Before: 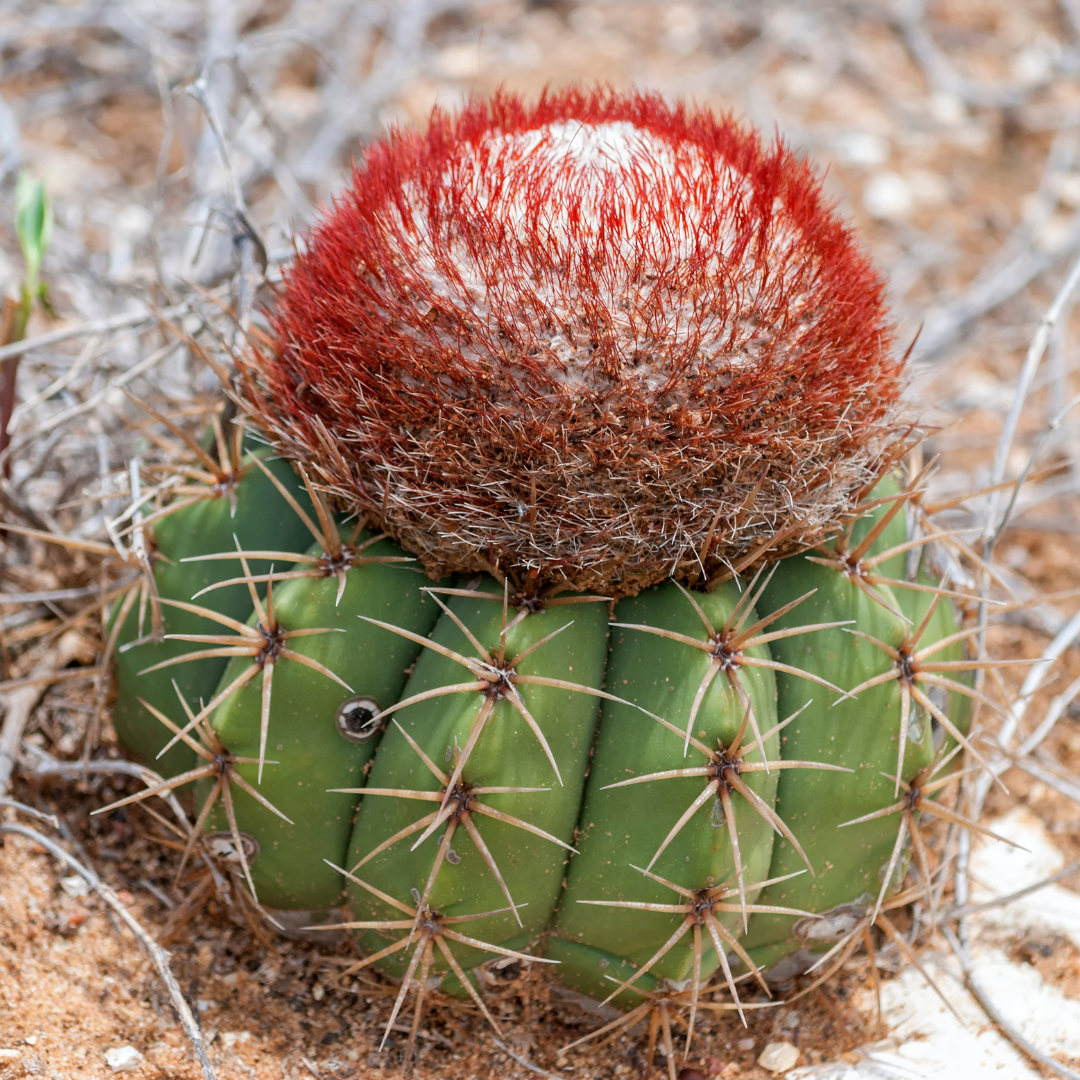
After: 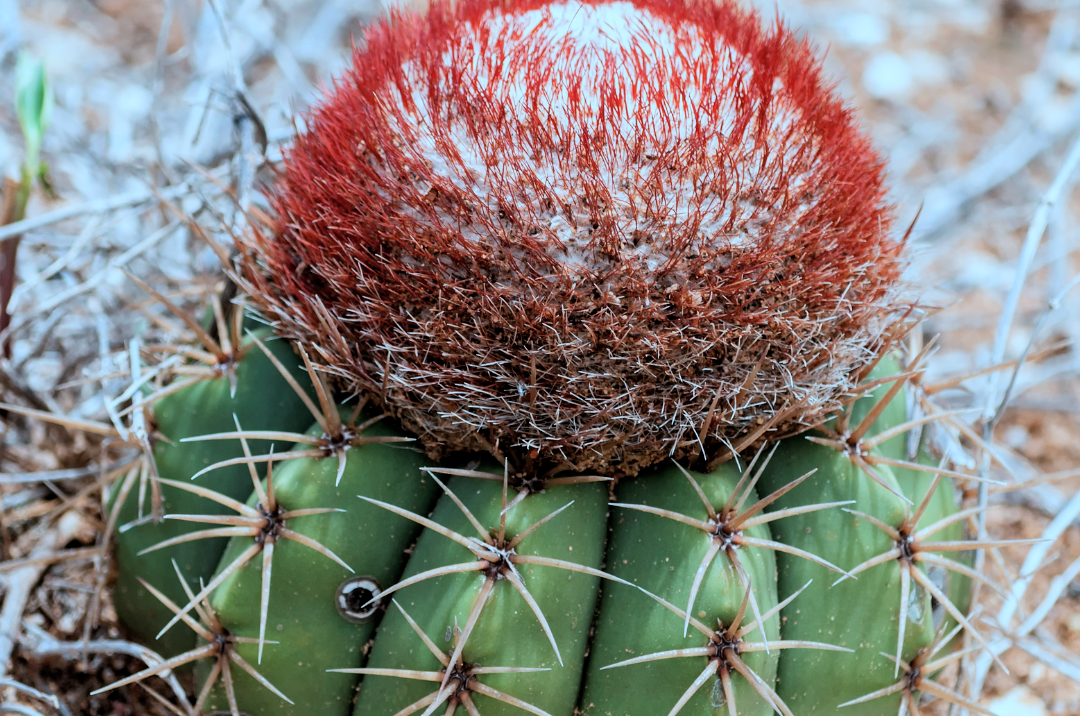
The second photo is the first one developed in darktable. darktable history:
filmic rgb: middle gray luminance 9.92%, black relative exposure -8.58 EV, white relative exposure 3.27 EV, target black luminance 0%, hardness 5.2, latitude 44.68%, contrast 1.312, highlights saturation mix 6.39%, shadows ↔ highlights balance 24.68%
crop: top 11.152%, bottom 22.469%
color correction: highlights a* -10.54, highlights b* -19.85
